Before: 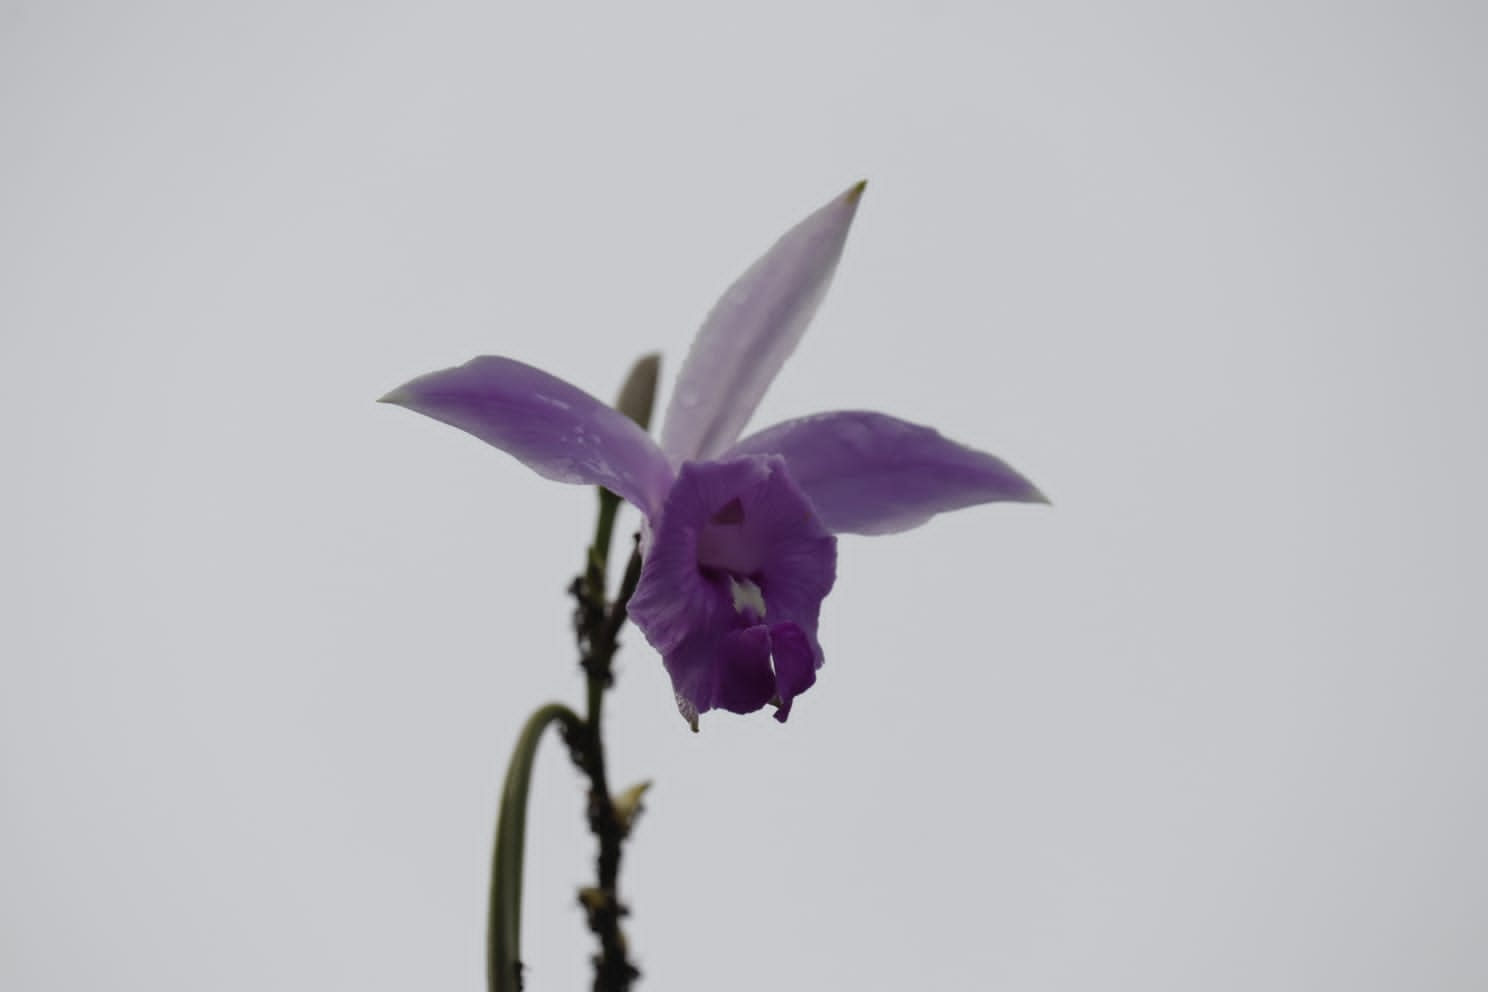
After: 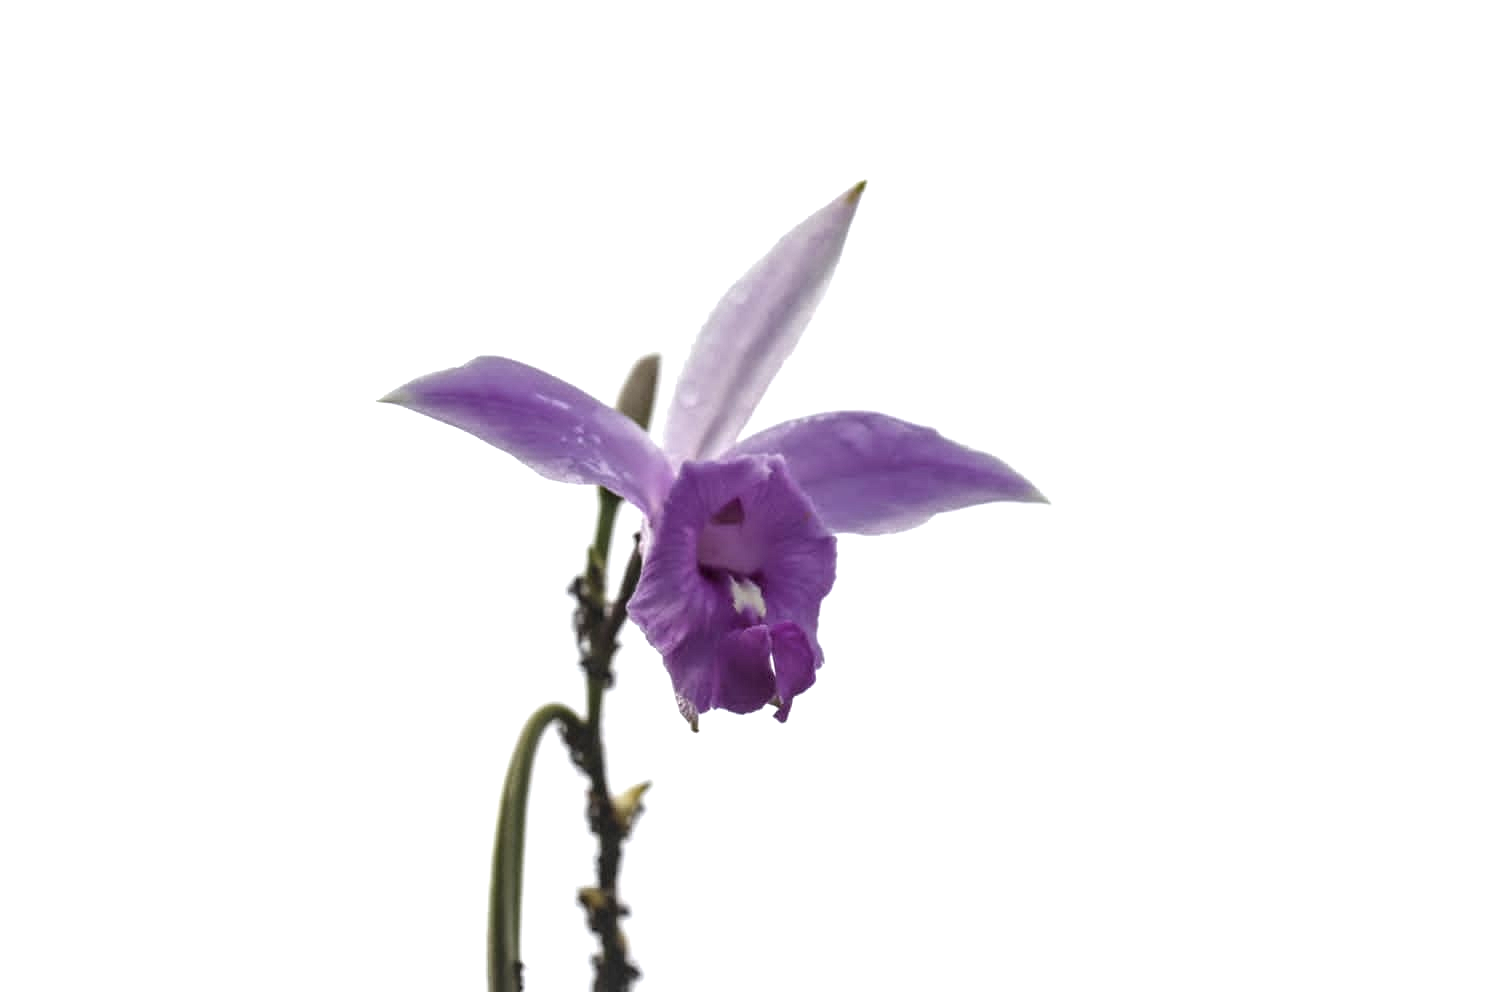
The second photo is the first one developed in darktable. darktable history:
exposure: black level correction 0, exposure 1.2 EV, compensate exposure bias true, compensate highlight preservation false
local contrast: detail 144%
